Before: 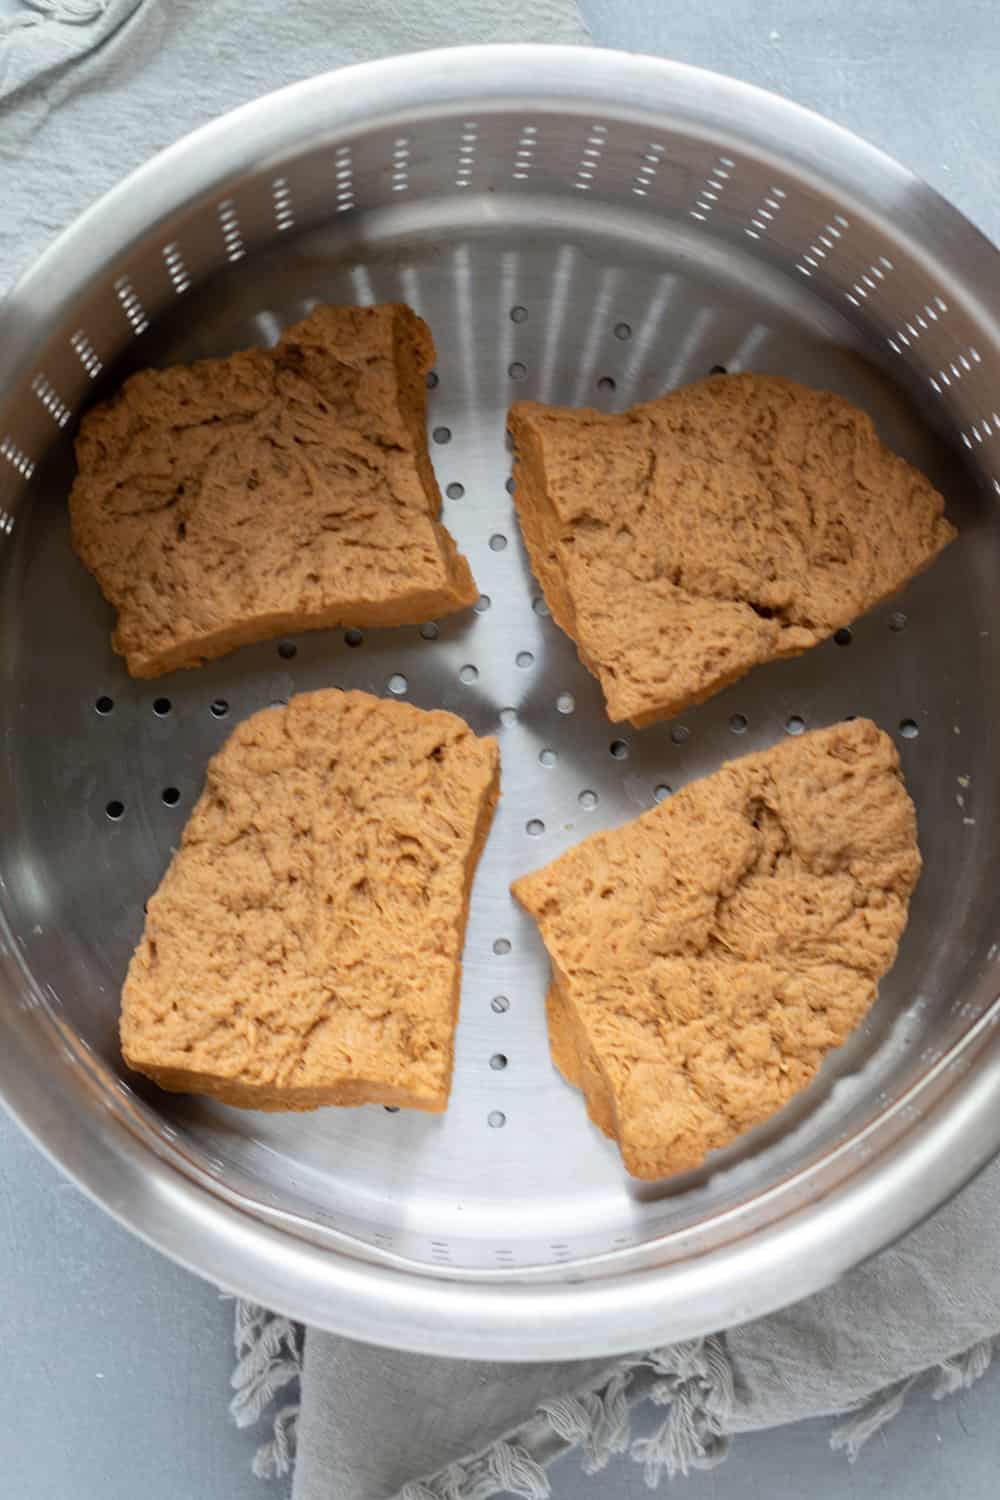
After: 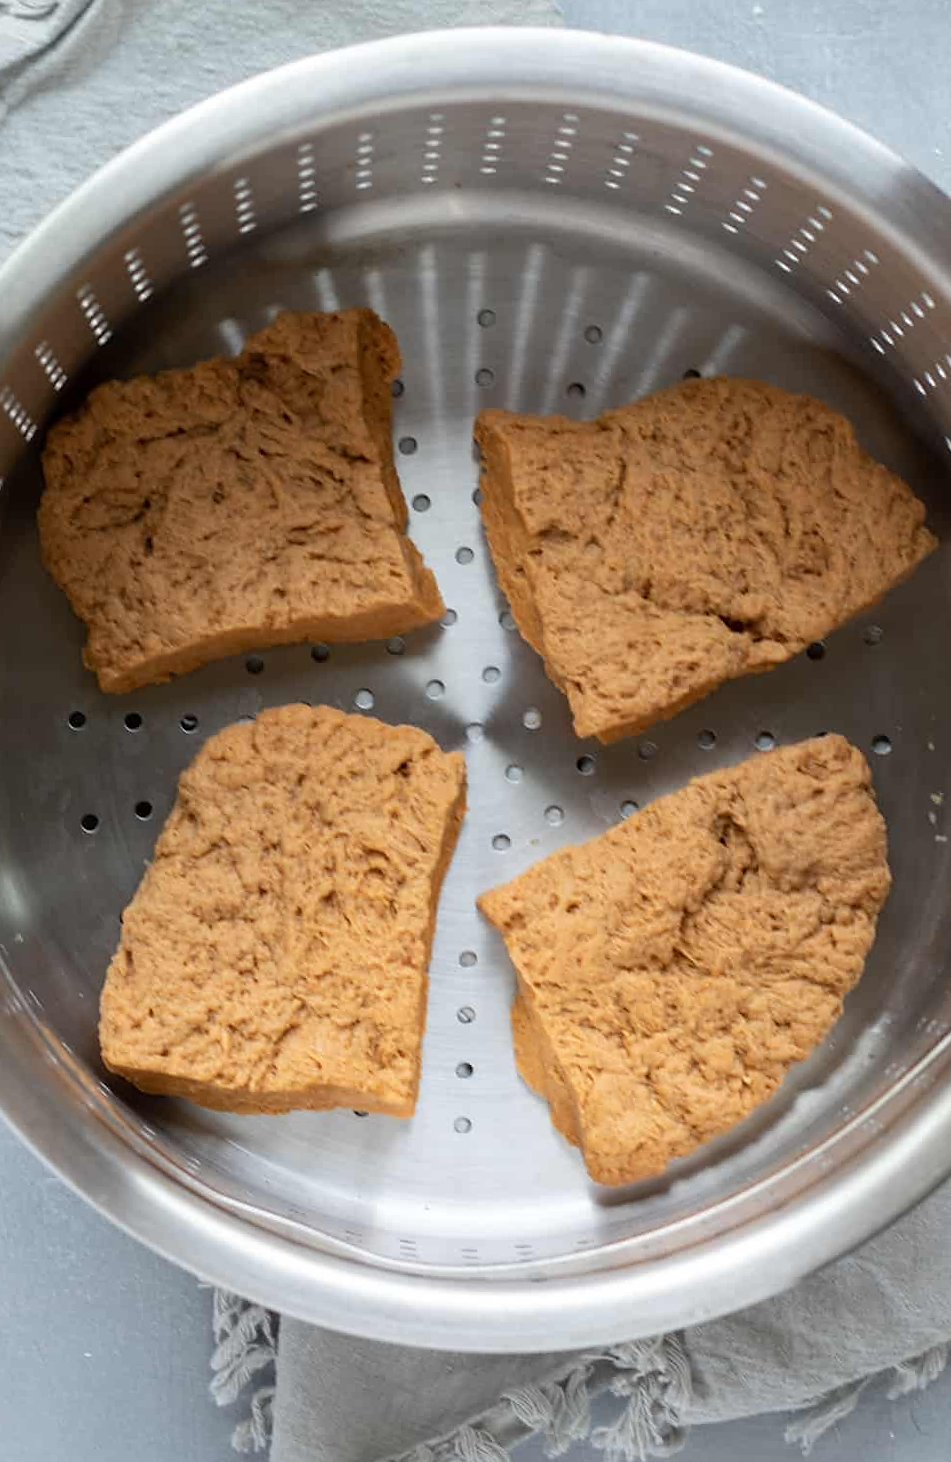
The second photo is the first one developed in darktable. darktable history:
rotate and perspective: rotation 0.074°, lens shift (vertical) 0.096, lens shift (horizontal) -0.041, crop left 0.043, crop right 0.952, crop top 0.024, crop bottom 0.979
sharpen: radius 1.559, amount 0.373, threshold 1.271
